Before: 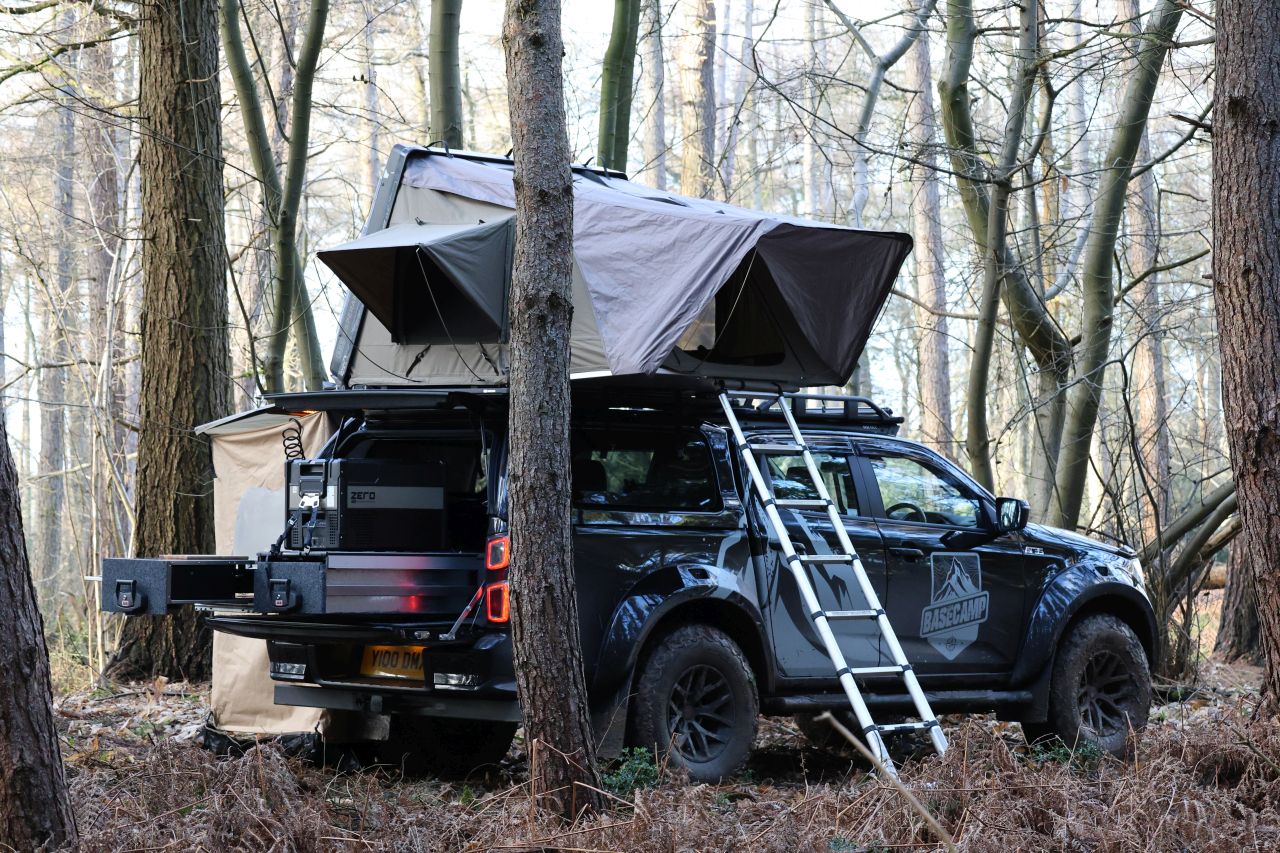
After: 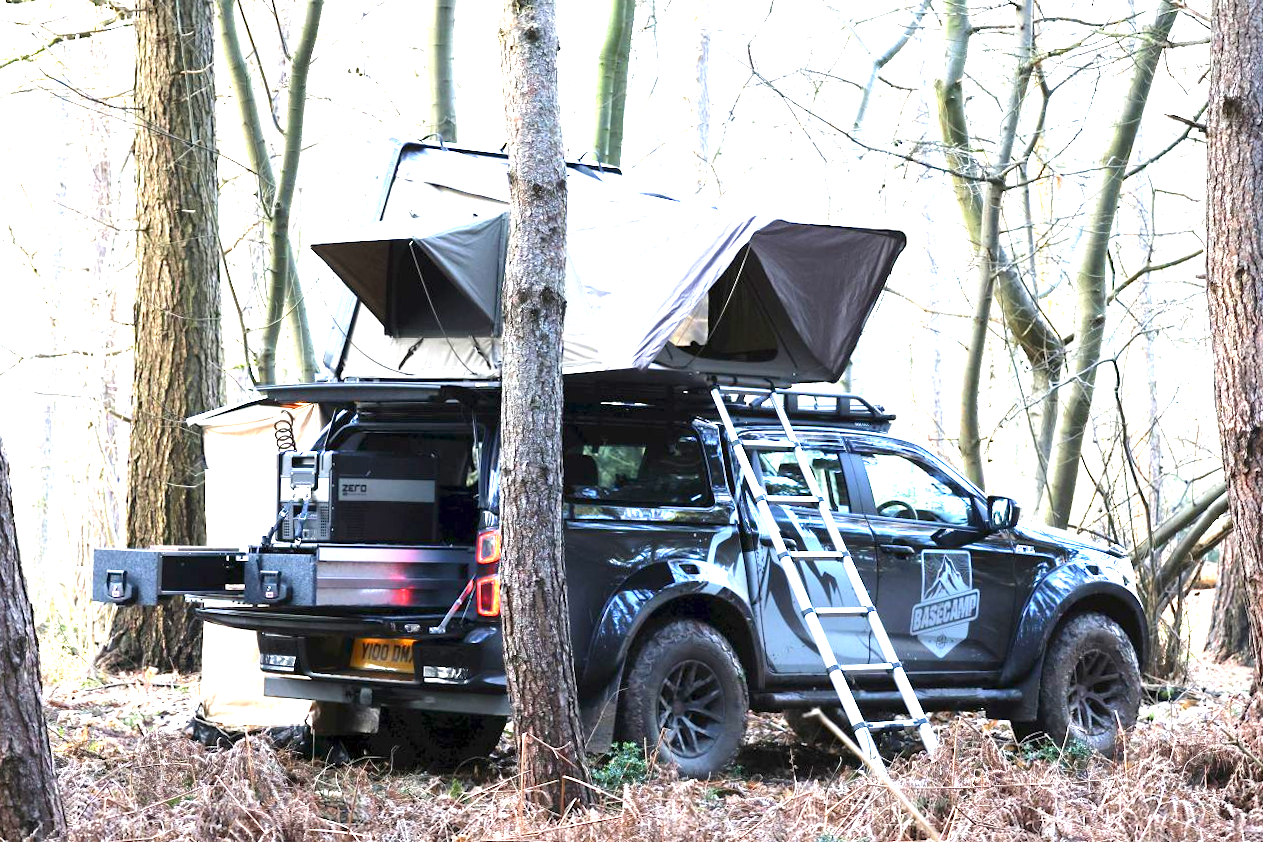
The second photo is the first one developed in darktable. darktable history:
crop and rotate: angle -0.5°
exposure: exposure 2 EV, compensate exposure bias true, compensate highlight preservation false
tone equalizer: on, module defaults
